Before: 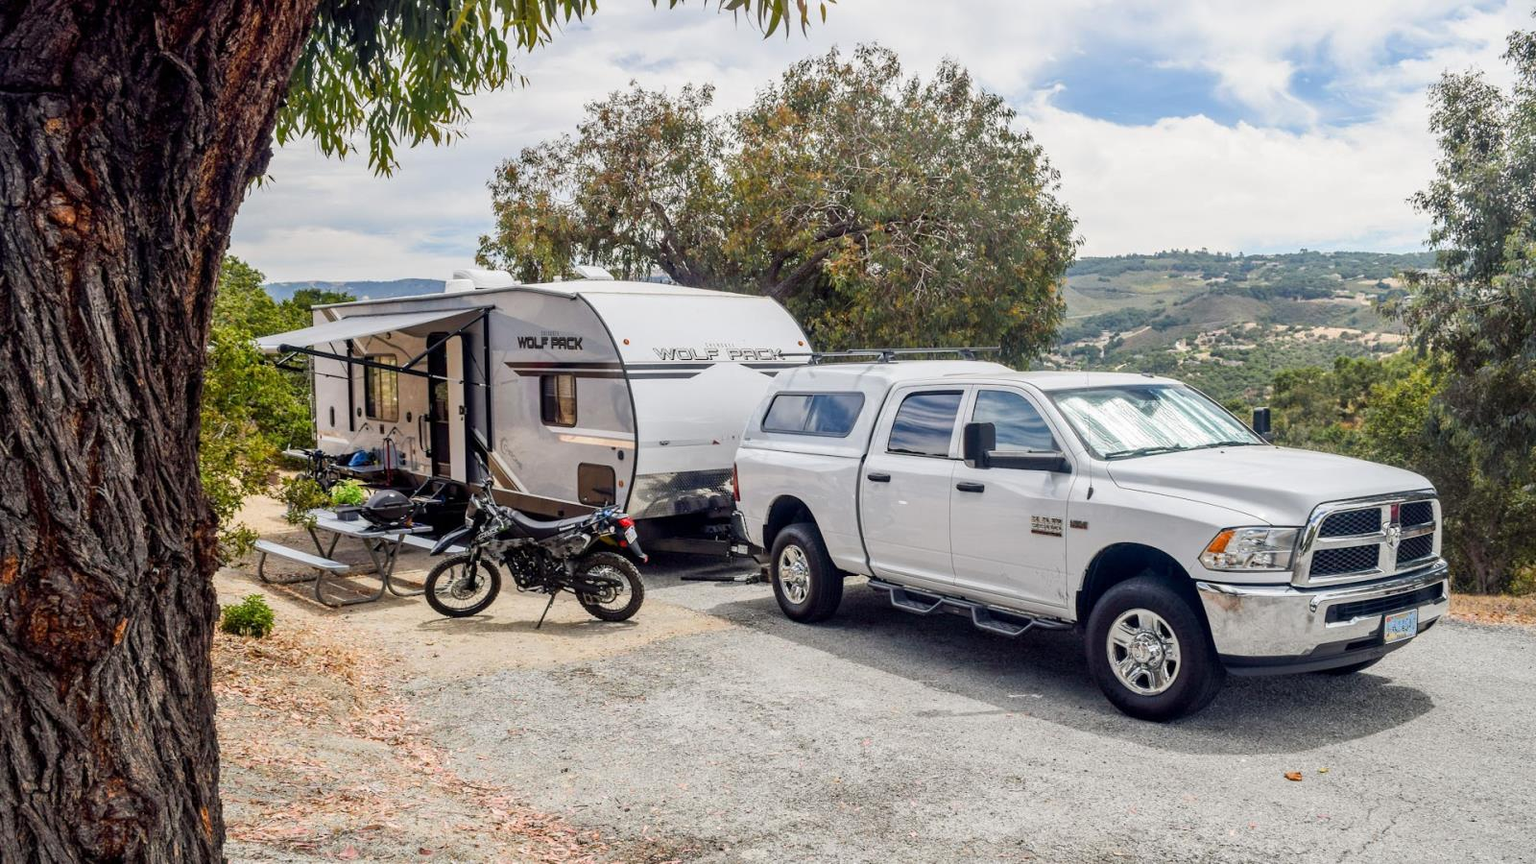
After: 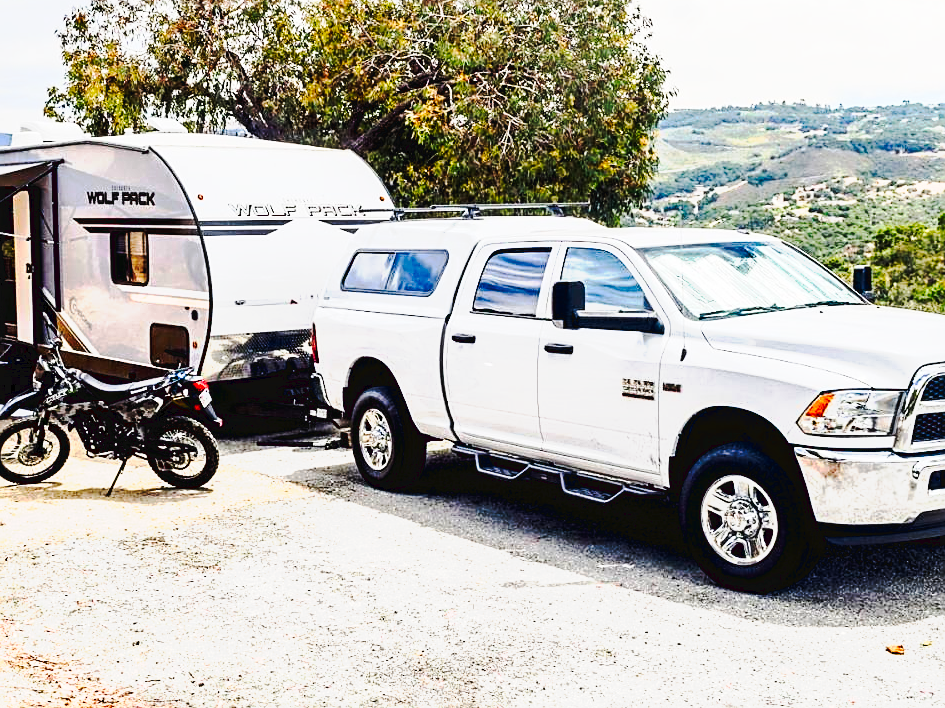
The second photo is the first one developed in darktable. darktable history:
tone curve: curves: ch0 [(0, 0) (0.003, 0.043) (0.011, 0.043) (0.025, 0.035) (0.044, 0.042) (0.069, 0.035) (0.1, 0.03) (0.136, 0.017) (0.177, 0.03) (0.224, 0.06) (0.277, 0.118) (0.335, 0.189) (0.399, 0.297) (0.468, 0.483) (0.543, 0.631) (0.623, 0.746) (0.709, 0.823) (0.801, 0.944) (0.898, 0.966) (1, 1)], preserve colors none
sharpen: on, module defaults
crop and rotate: left 28.256%, top 17.734%, right 12.656%, bottom 3.573%
contrast brightness saturation: contrast 0.2, brightness 0.16, saturation 0.22
